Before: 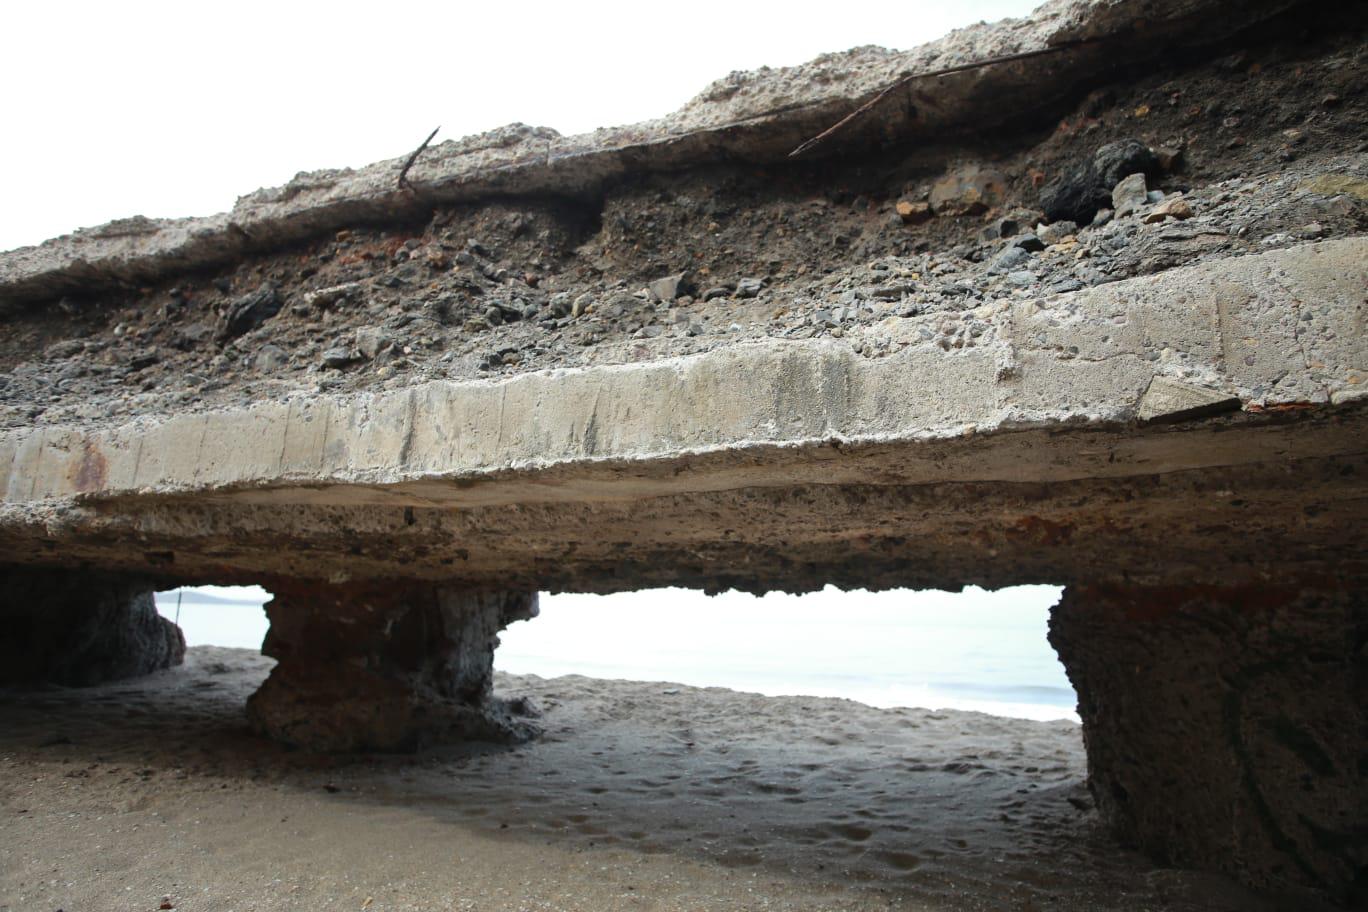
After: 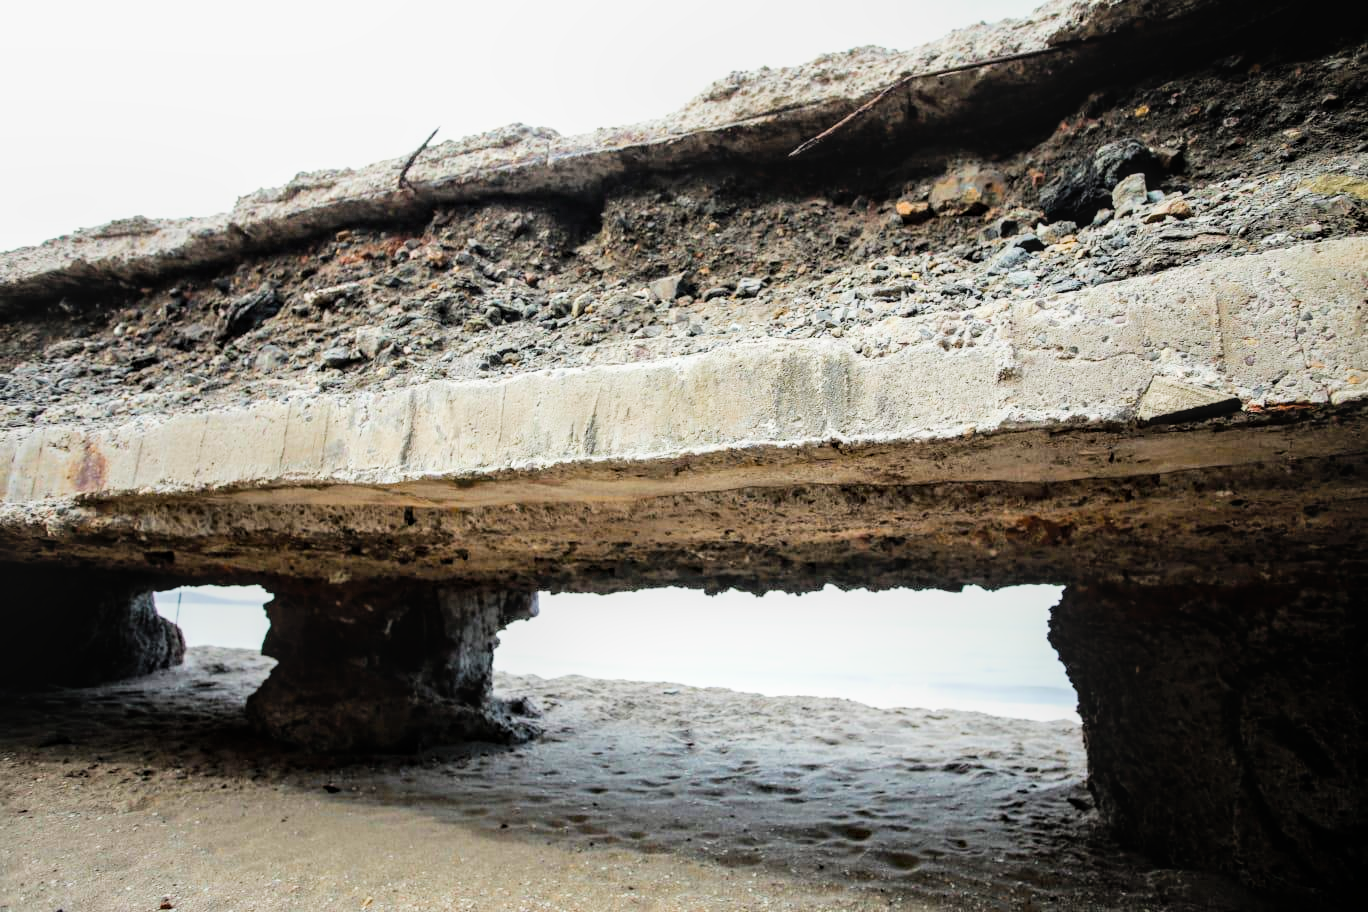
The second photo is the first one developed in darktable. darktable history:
filmic rgb: black relative exposure -5 EV, hardness 2.88, contrast 1.3, highlights saturation mix -20%
exposure: black level correction 0, exposure 0.9 EV, compensate exposure bias true, compensate highlight preservation false
color balance rgb: perceptual saturation grading › global saturation 30%, global vibrance 10%
local contrast: on, module defaults
